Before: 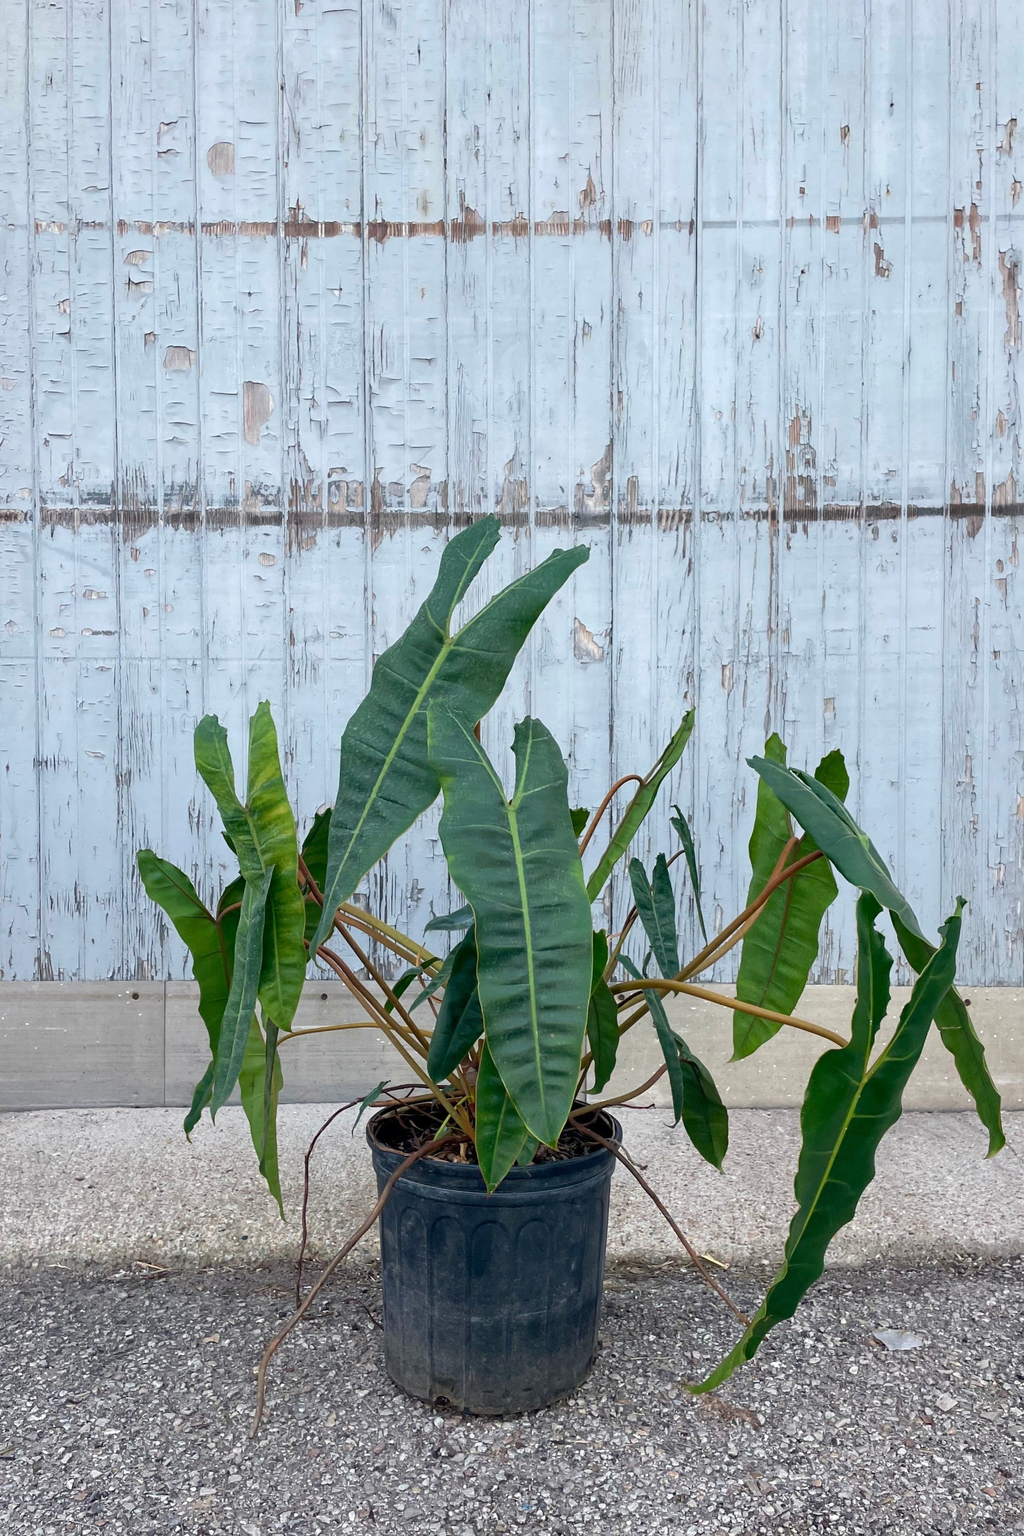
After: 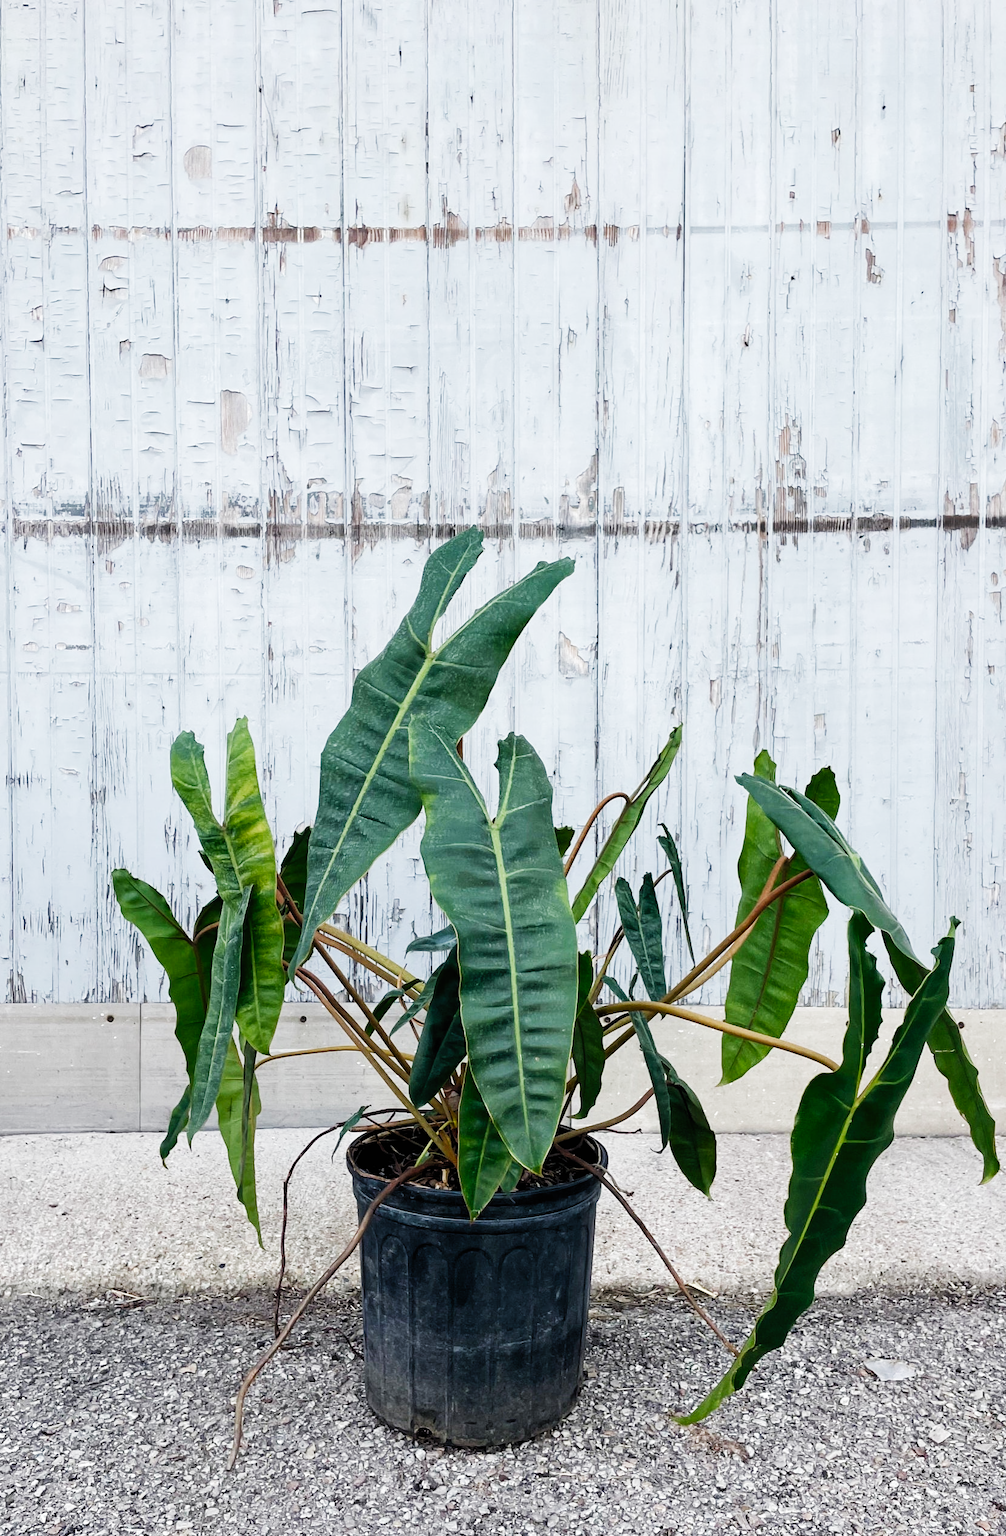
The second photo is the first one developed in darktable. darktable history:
crop and rotate: left 2.735%, right 1.081%, bottom 2.181%
filmic rgb: black relative exposure -7.27 EV, white relative exposure 5.06 EV, hardness 3.21, preserve chrominance no, color science v5 (2021), contrast in shadows safe, contrast in highlights safe
levels: mode automatic, levels [0.012, 0.367, 0.697]
tone equalizer: -8 EV -0.743 EV, -7 EV -0.74 EV, -6 EV -0.615 EV, -5 EV -0.377 EV, -3 EV 0.402 EV, -2 EV 0.6 EV, -1 EV 0.684 EV, +0 EV 0.763 EV, edges refinement/feathering 500, mask exposure compensation -1.57 EV, preserve details no
